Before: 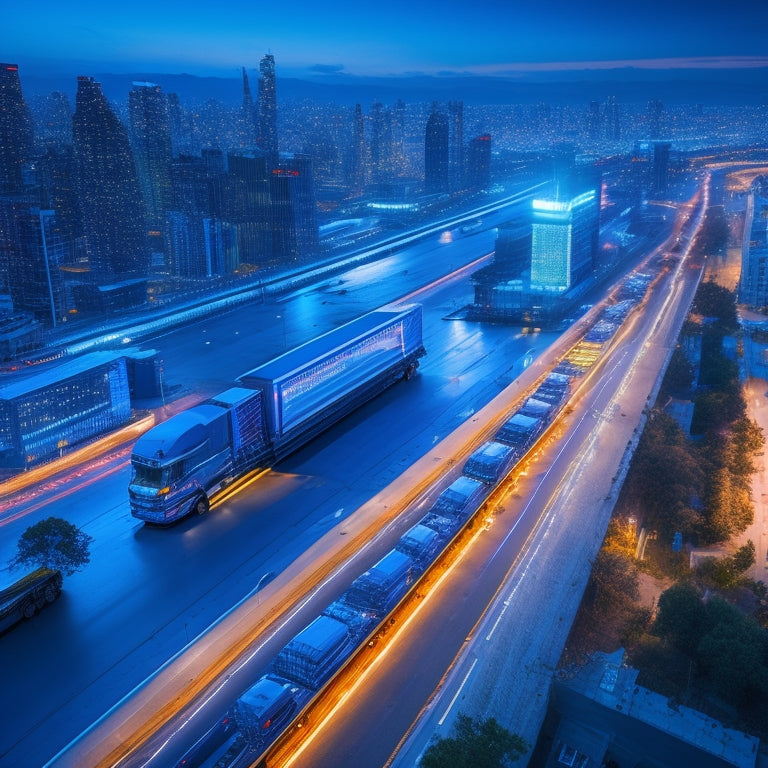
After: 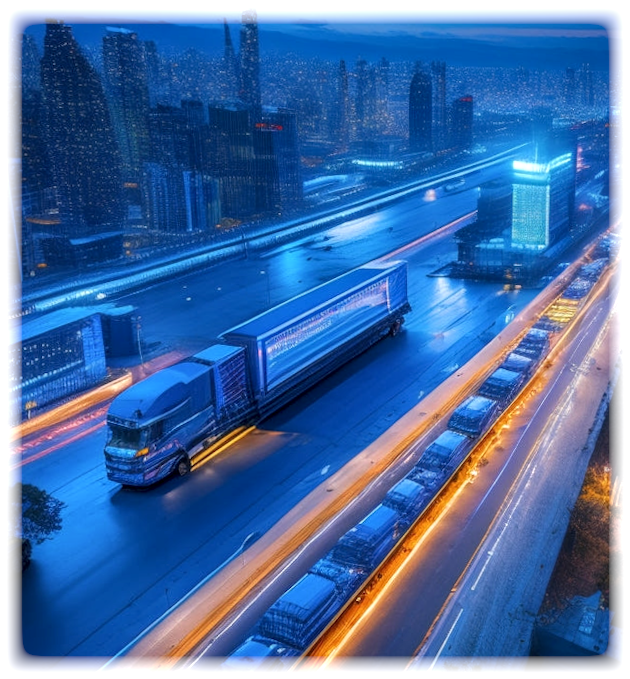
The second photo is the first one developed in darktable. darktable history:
local contrast: on, module defaults
rotate and perspective: rotation 0.679°, lens shift (horizontal) 0.136, crop left 0.009, crop right 0.991, crop top 0.078, crop bottom 0.95
crop and rotate: angle 1°, left 4.281%, top 0.642%, right 11.383%, bottom 2.486%
vignetting: fall-off start 93%, fall-off radius 5%, brightness 1, saturation -0.49, automatic ratio true, width/height ratio 1.332, shape 0.04, unbound false
